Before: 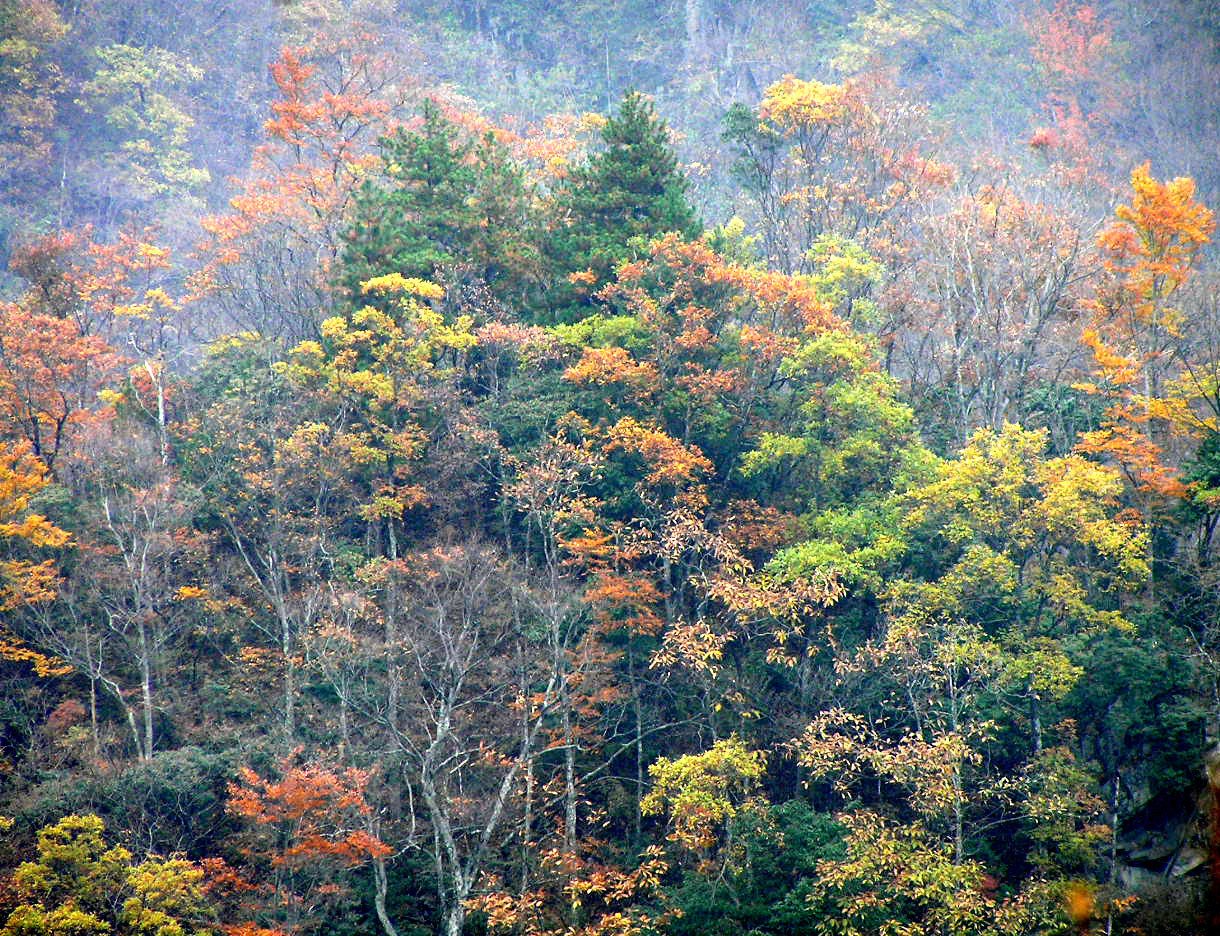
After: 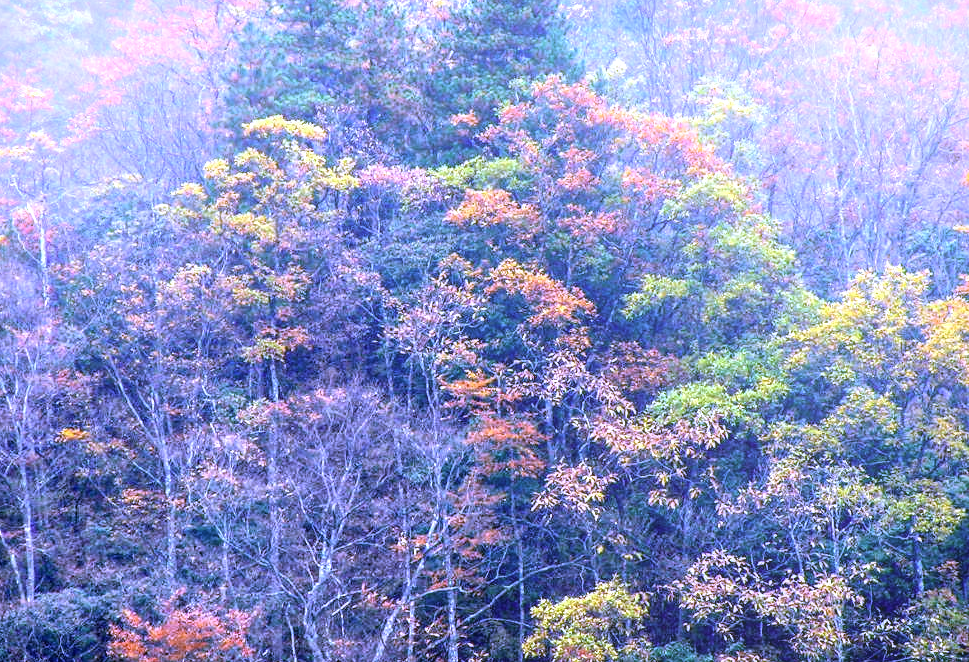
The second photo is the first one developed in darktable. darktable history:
local contrast: detail 130%
crop: left 9.712%, top 16.928%, right 10.845%, bottom 12.332%
bloom: threshold 82.5%, strength 16.25%
white balance: red 0.98, blue 1.61
